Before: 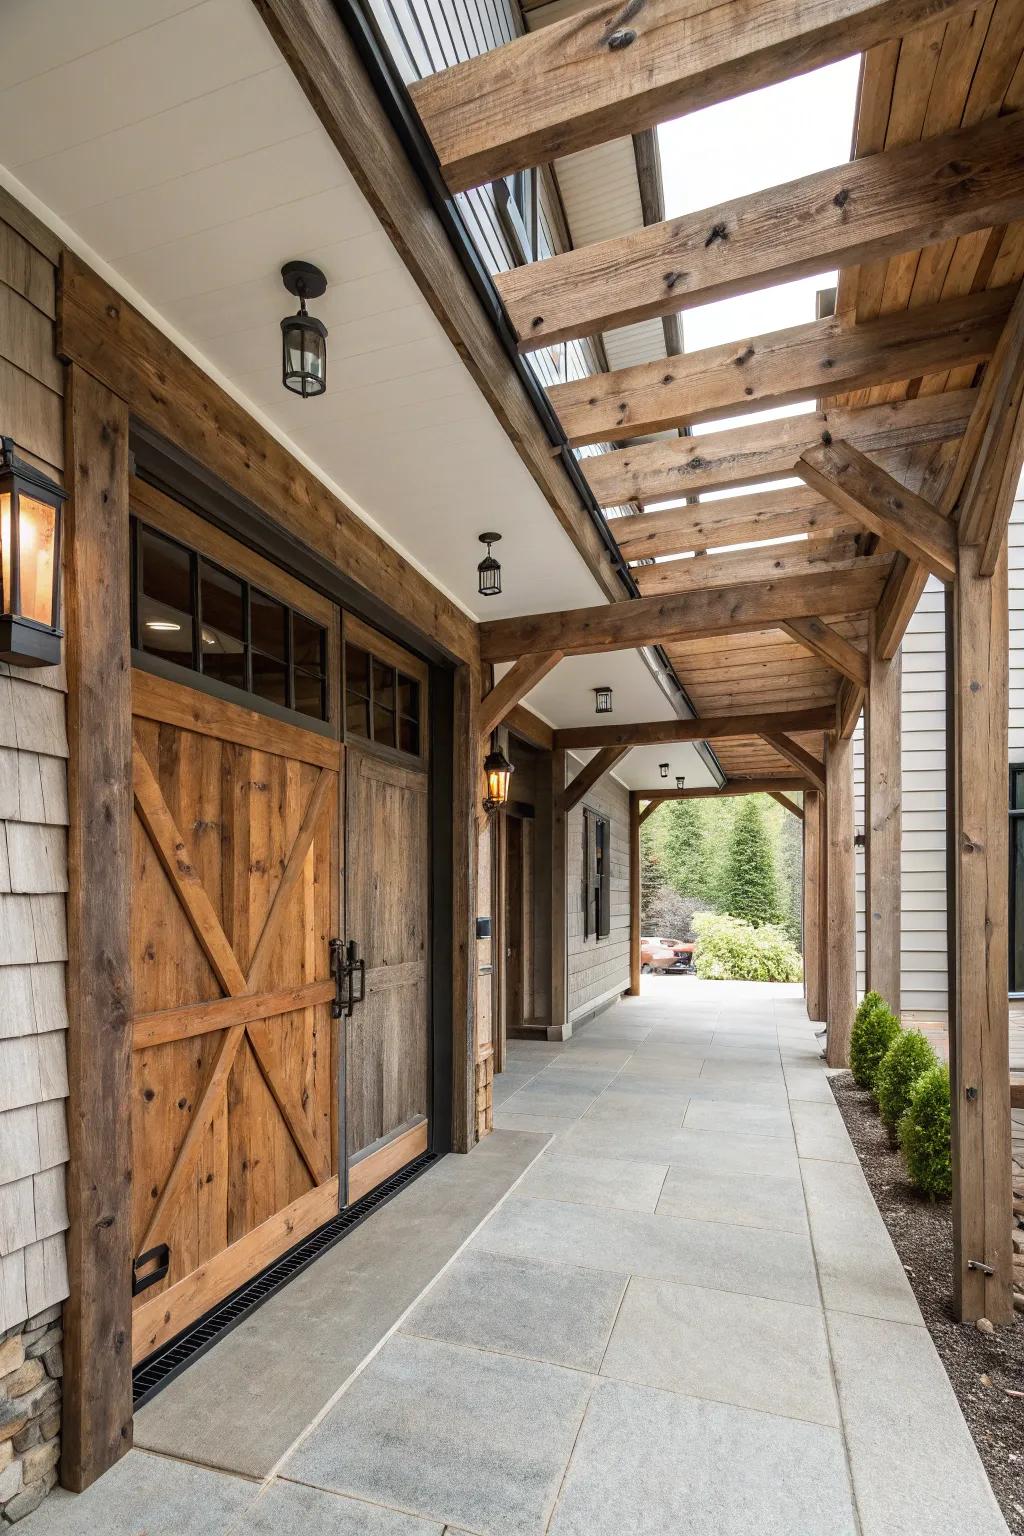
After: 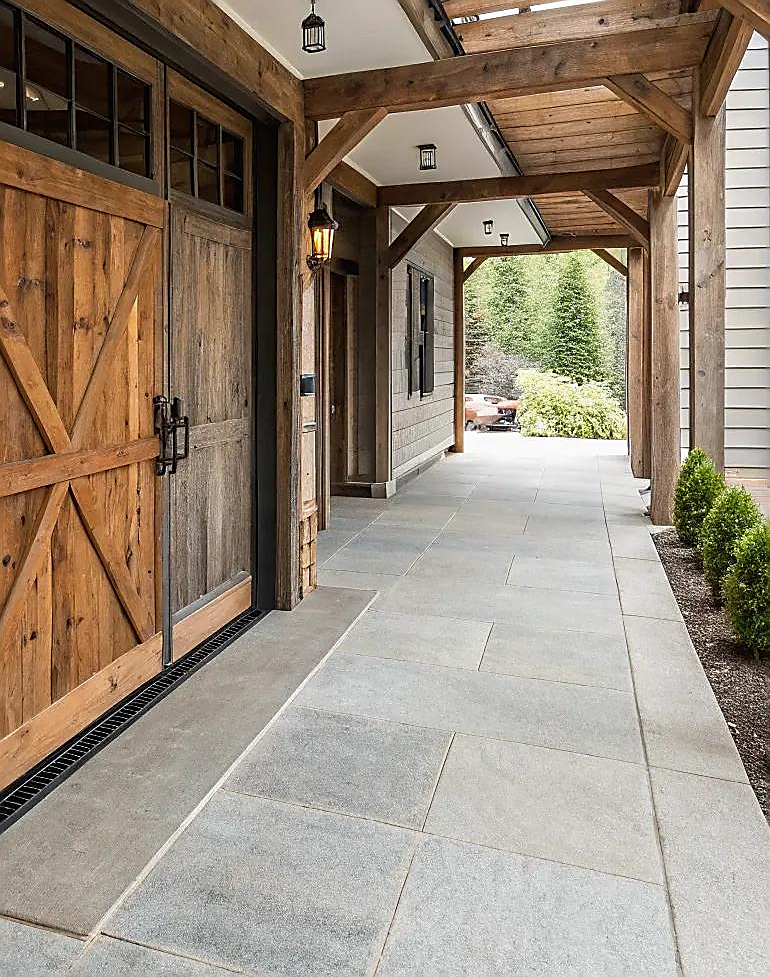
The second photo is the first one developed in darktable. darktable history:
crop and rotate: left 17.23%, top 35.352%, right 7.524%, bottom 1.008%
tone equalizer: on, module defaults
sharpen: radius 1.363, amount 1.243, threshold 0.782
